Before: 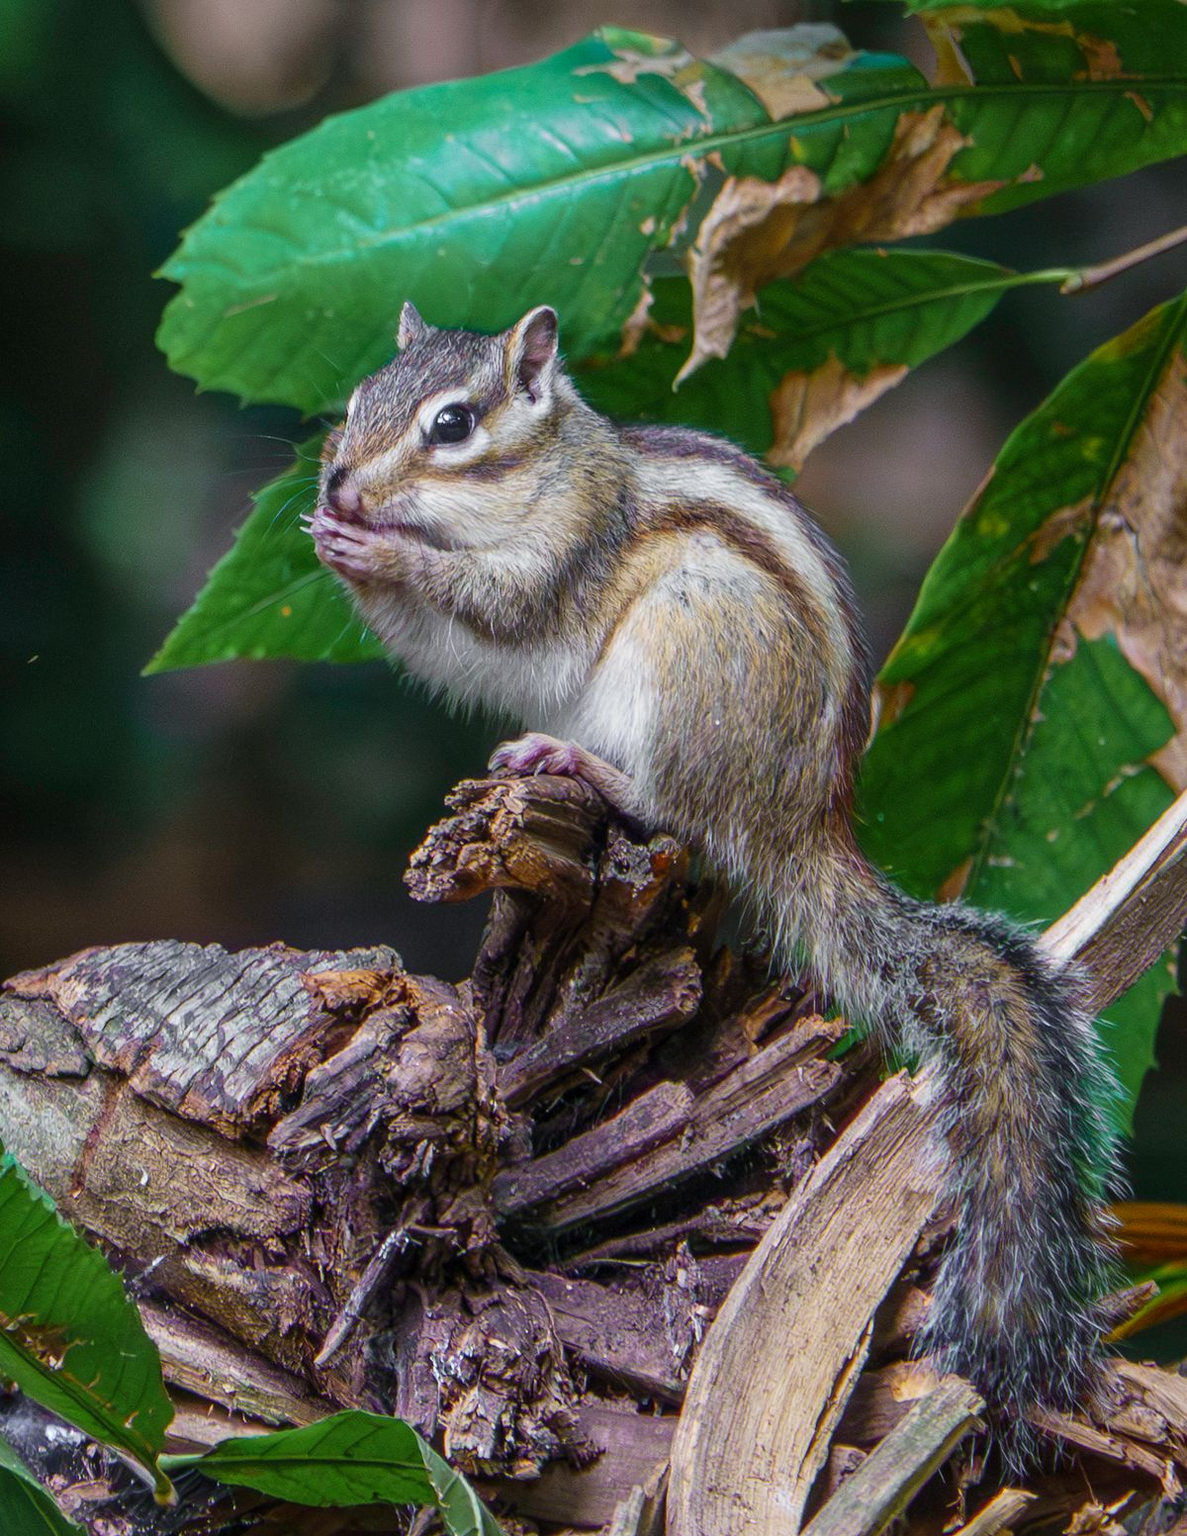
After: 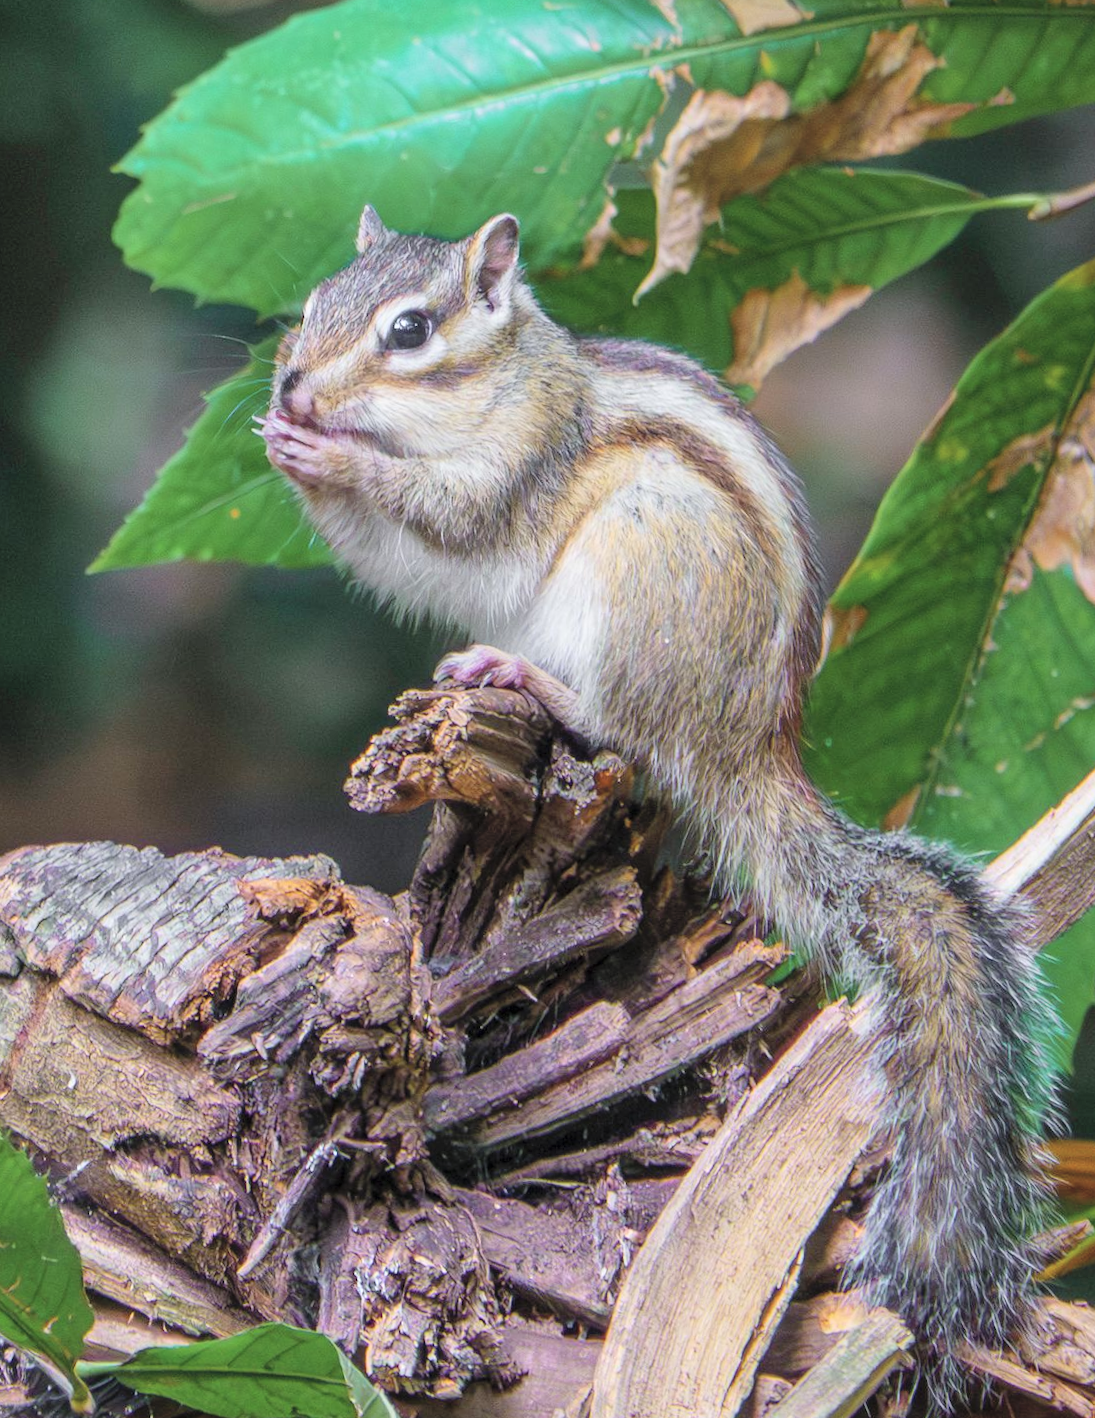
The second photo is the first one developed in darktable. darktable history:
crop and rotate: angle -1.96°, left 3.097%, top 4.154%, right 1.586%, bottom 0.529%
global tonemap: drago (0.7, 100)
